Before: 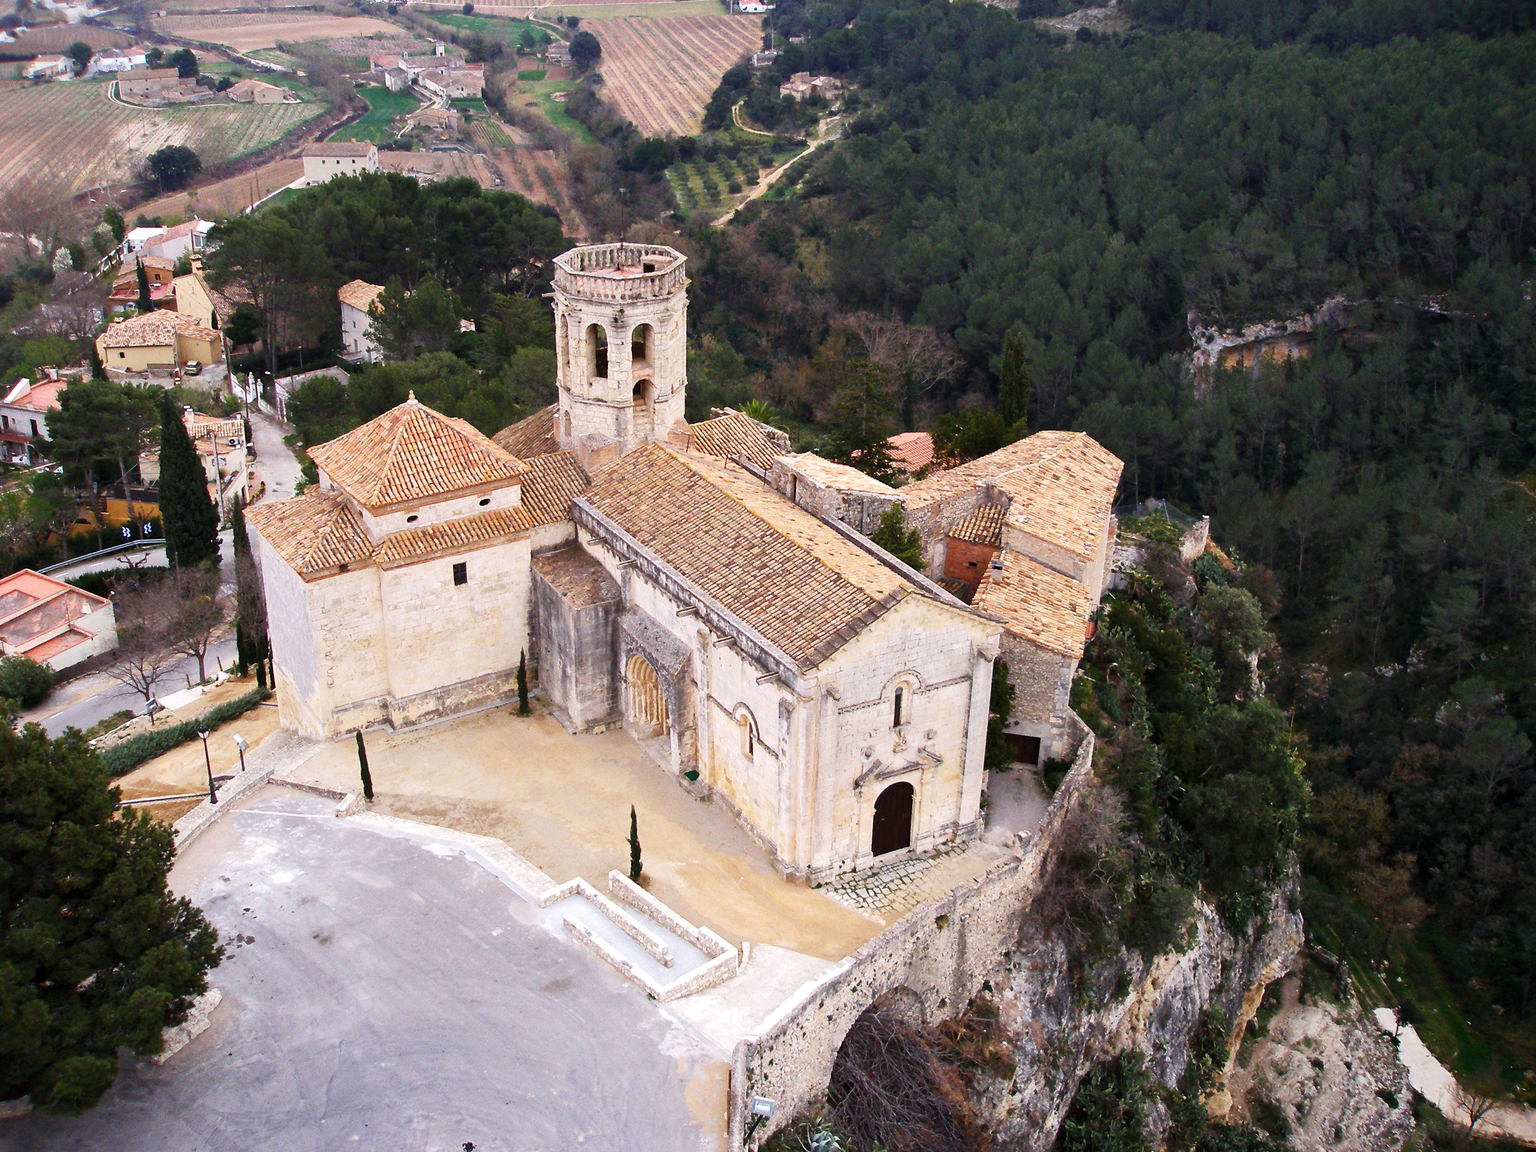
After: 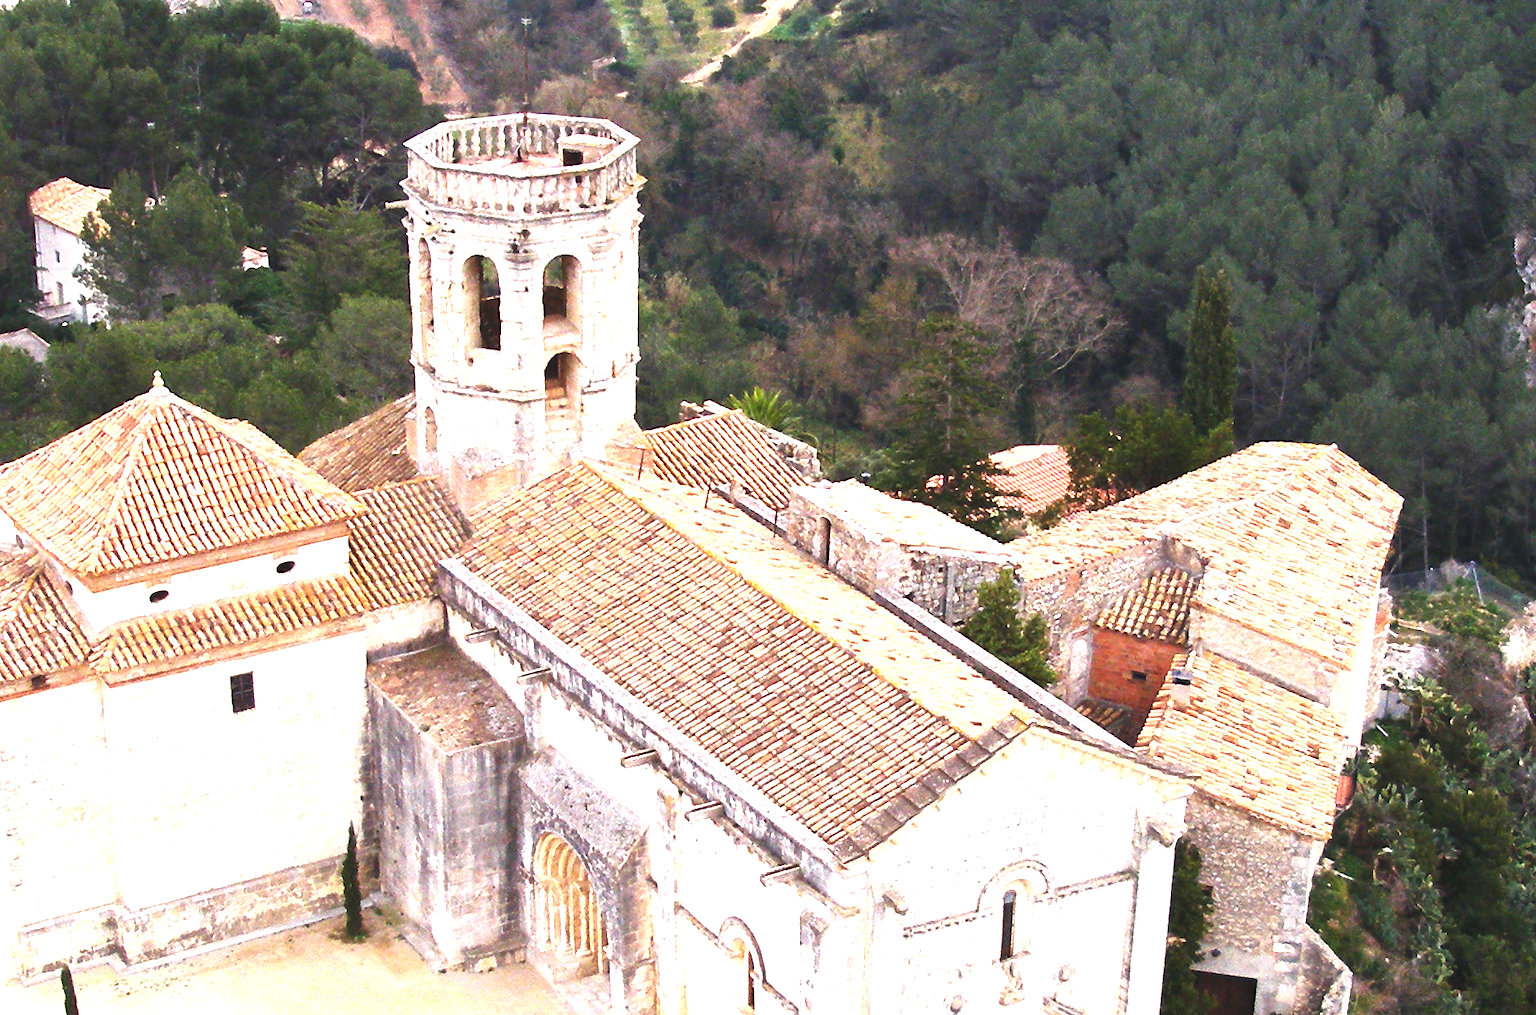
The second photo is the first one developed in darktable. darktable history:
exposure: black level correction -0.005, exposure 1.002 EV, compensate highlight preservation false
crop: left 20.932%, top 15.471%, right 21.848%, bottom 34.081%
levels: levels [0, 0.492, 0.984]
